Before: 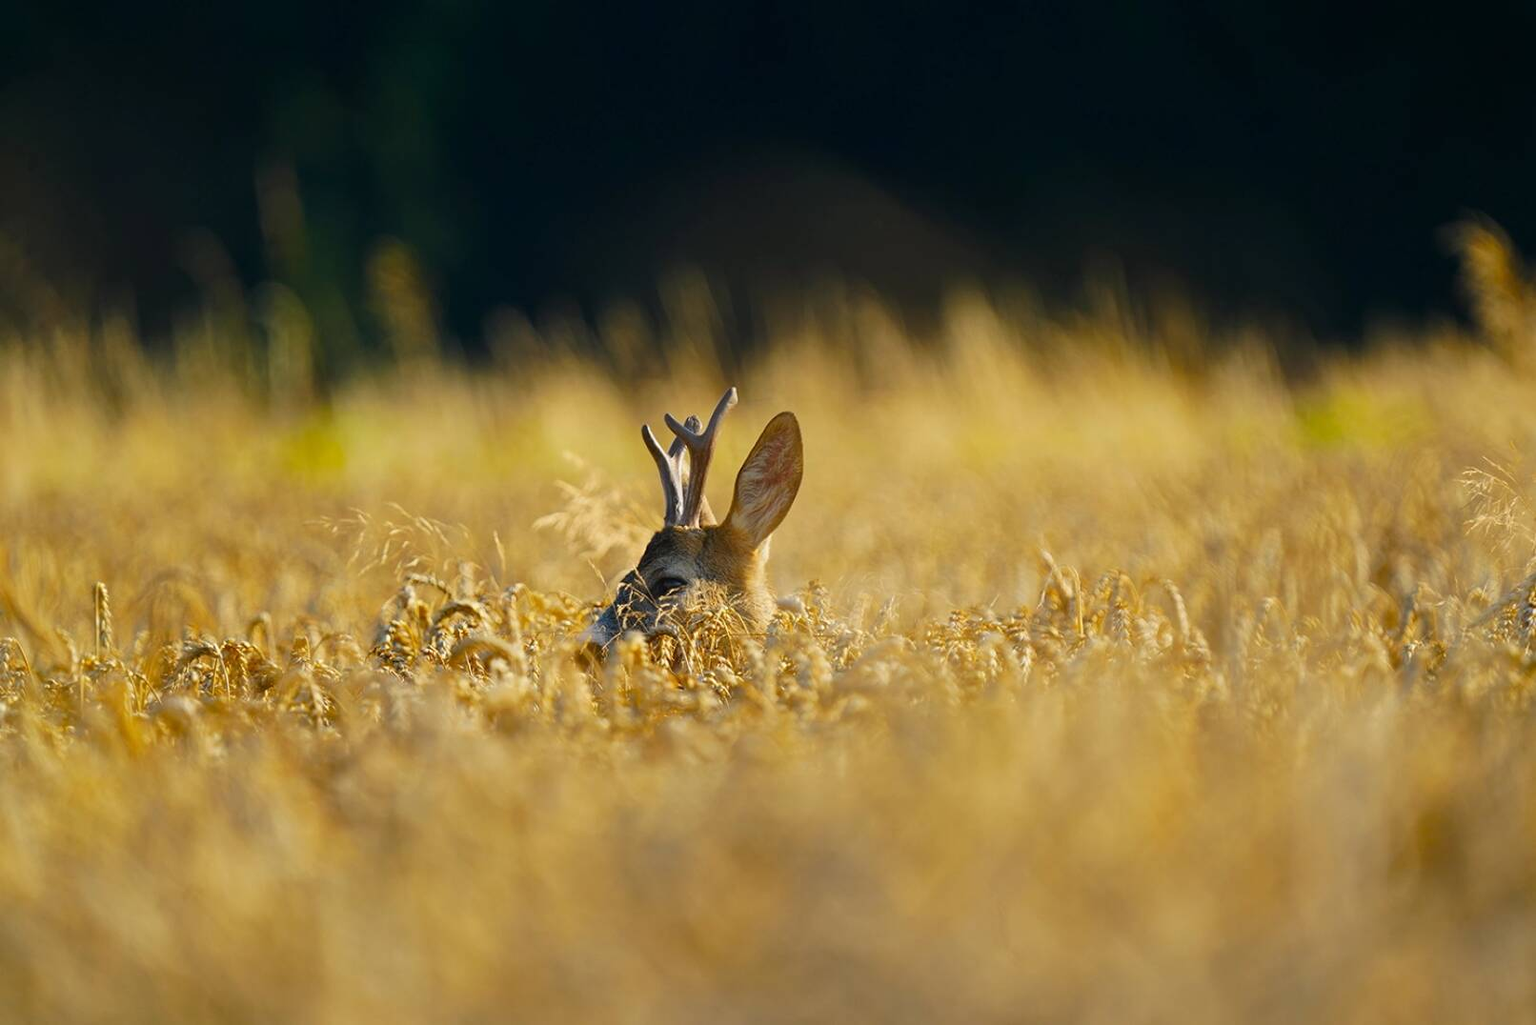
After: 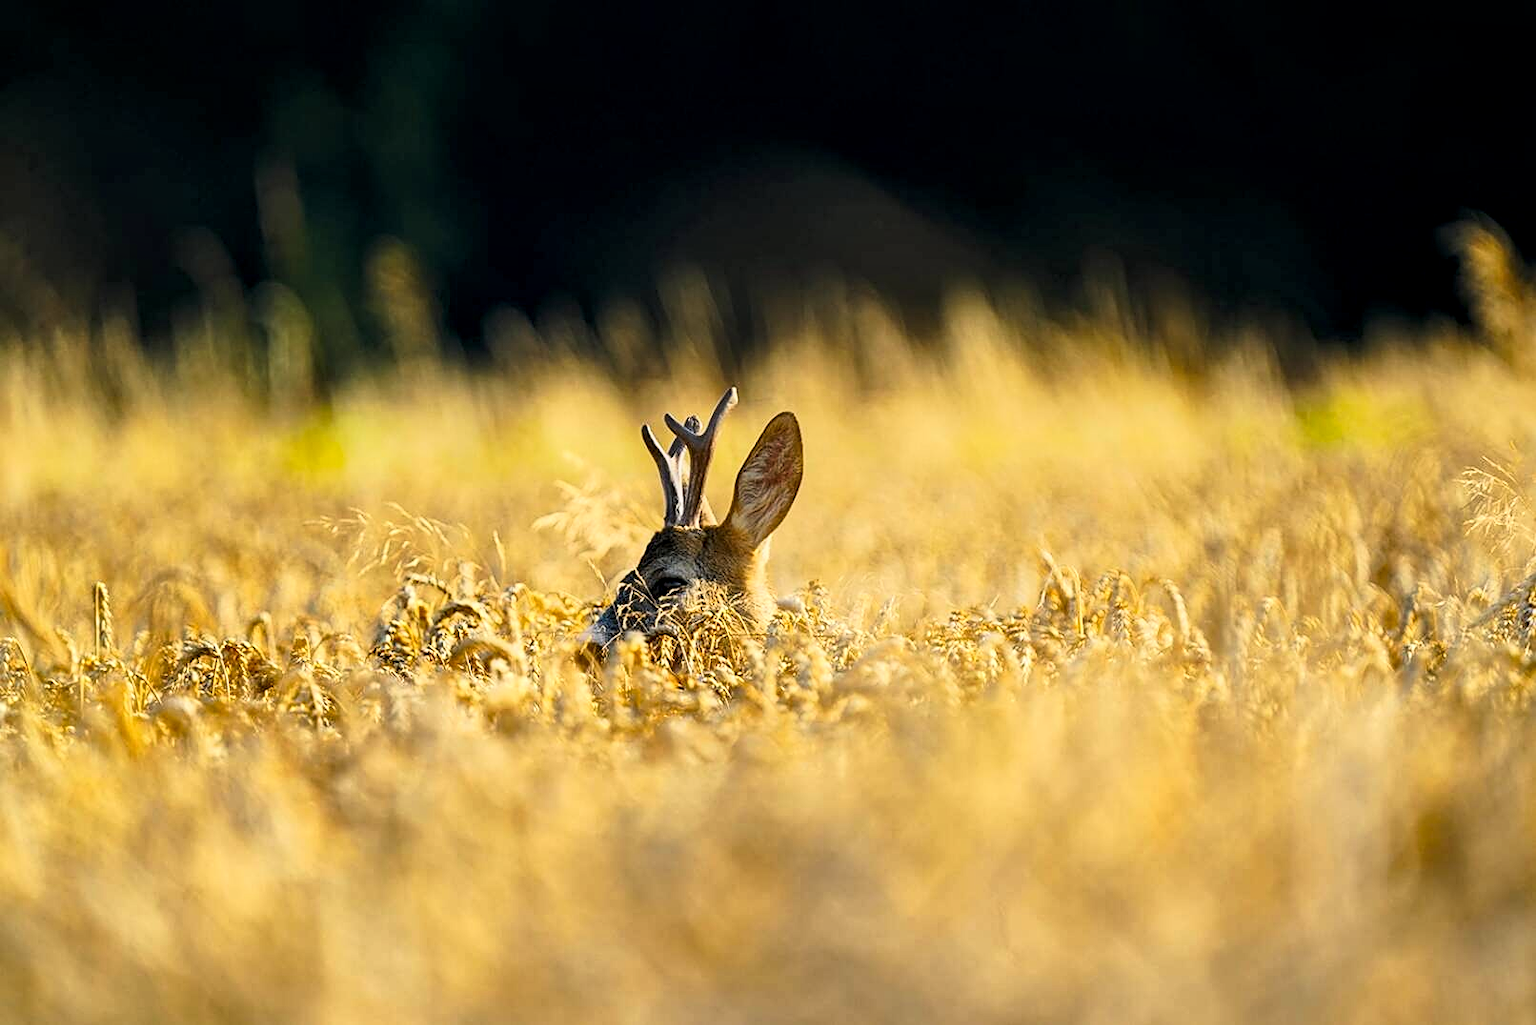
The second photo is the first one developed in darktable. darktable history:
sharpen: on, module defaults
local contrast: shadows 94%
base curve: curves: ch0 [(0, 0) (0.005, 0.002) (0.193, 0.295) (0.399, 0.664) (0.75, 0.928) (1, 1)]
